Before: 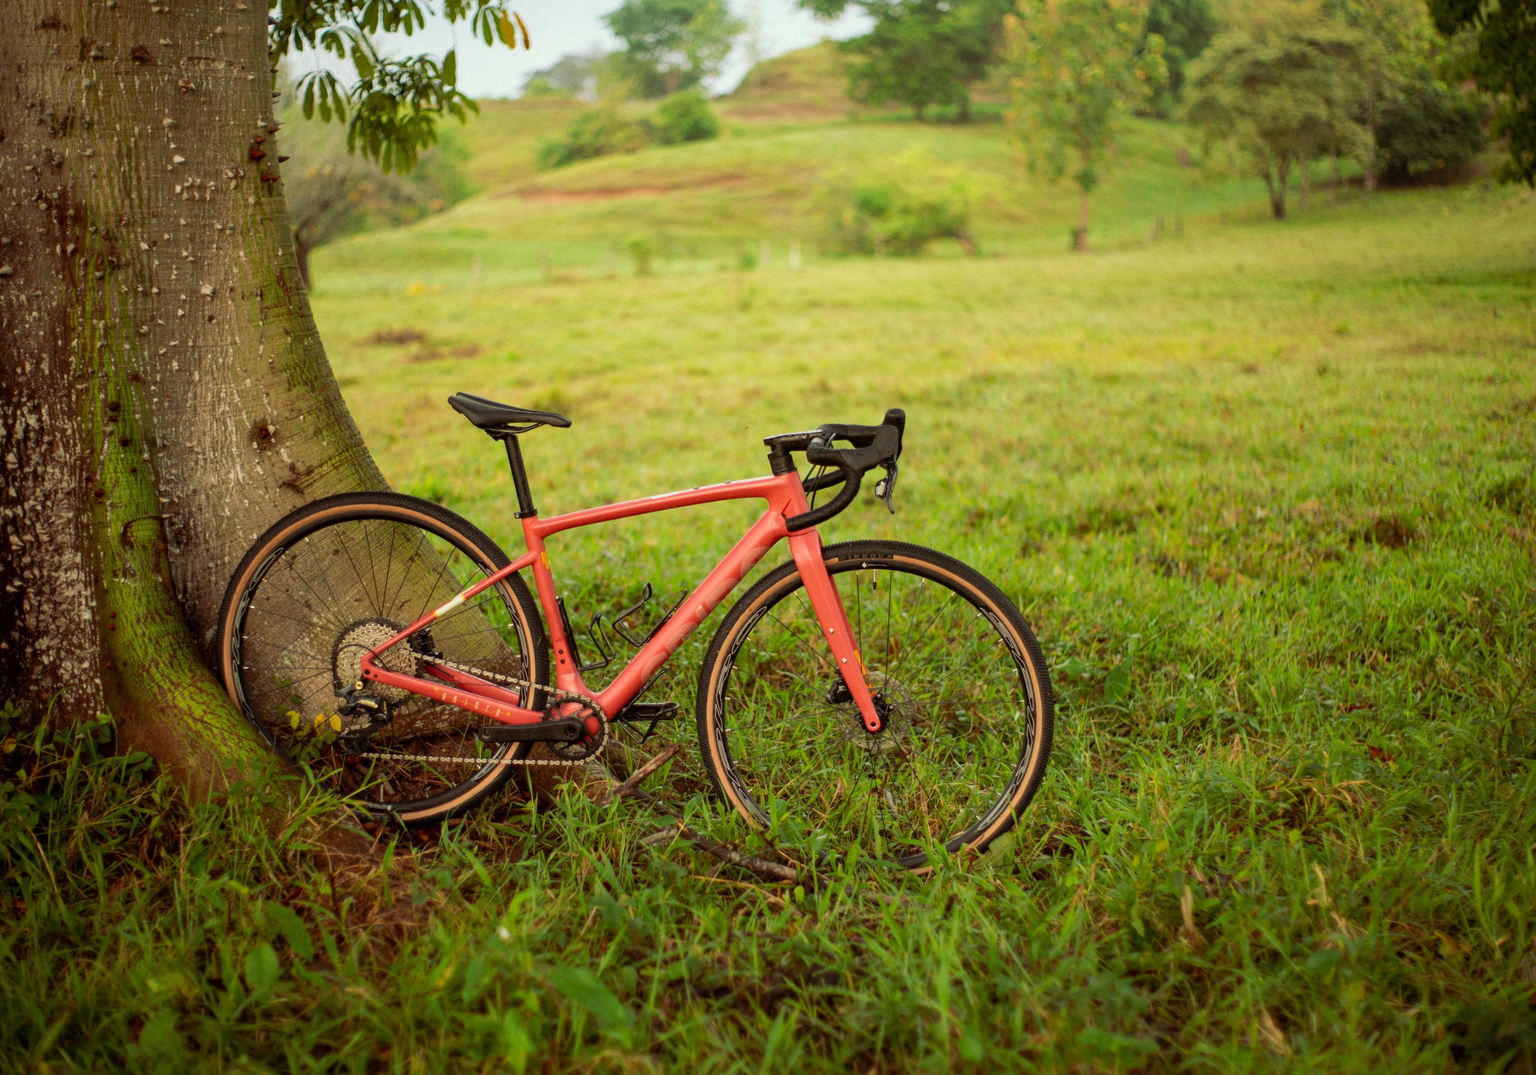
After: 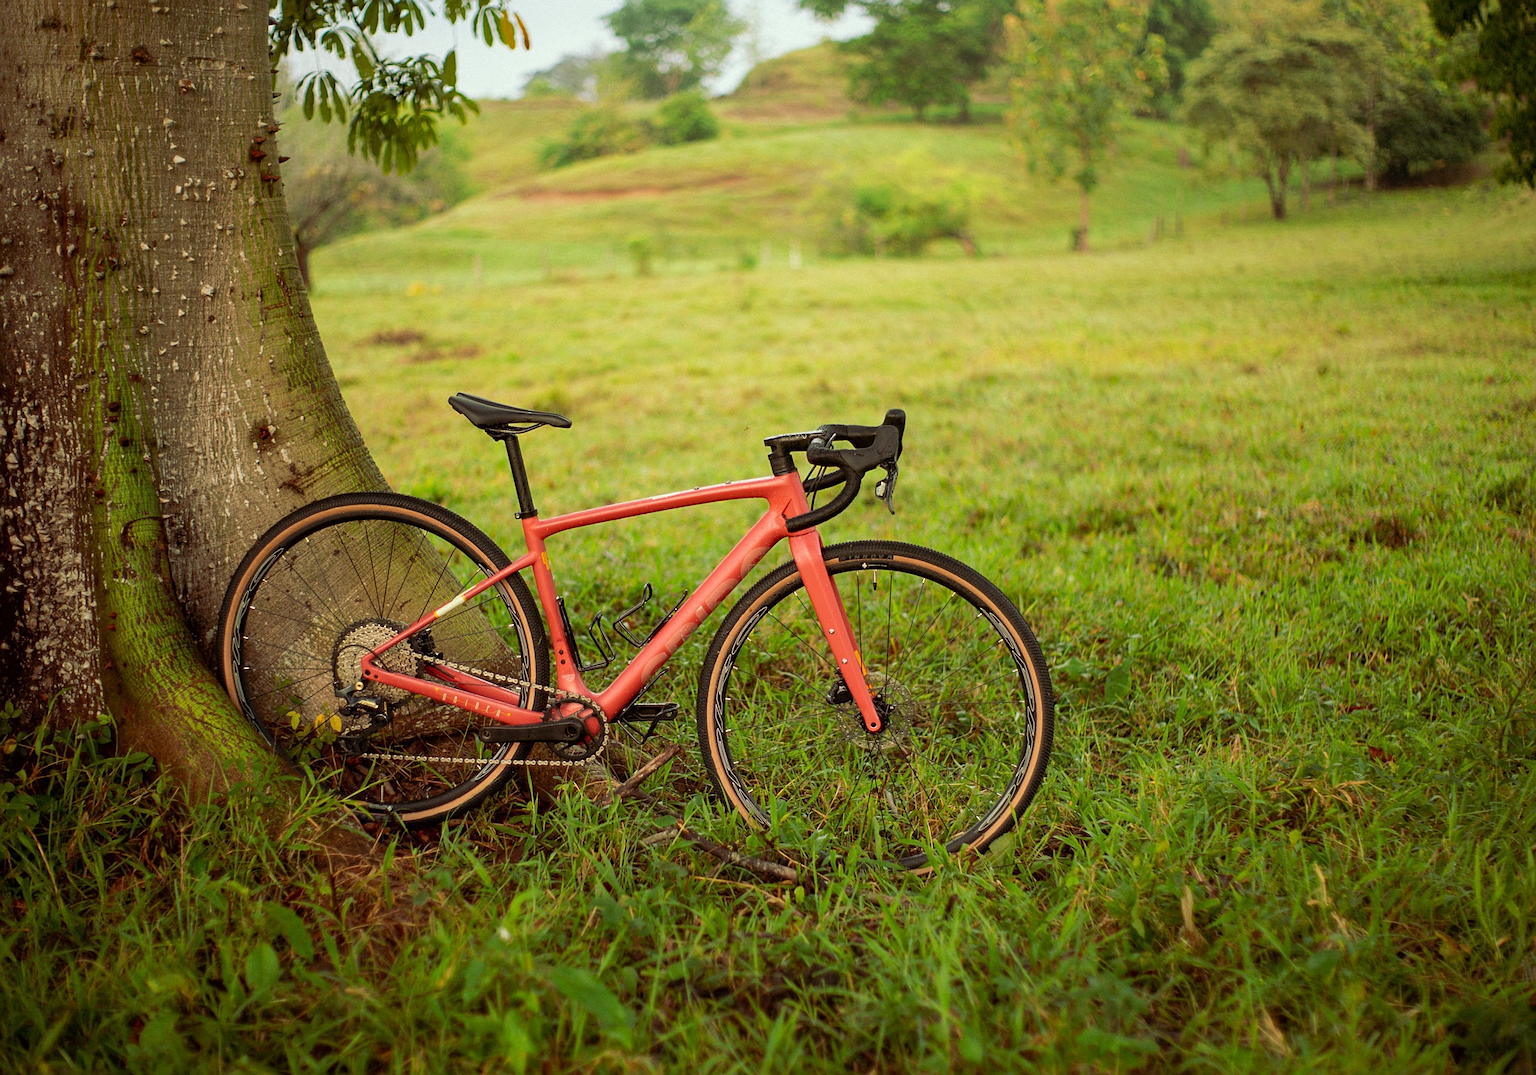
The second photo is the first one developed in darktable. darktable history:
sharpen: radius 2.643, amount 0.67
